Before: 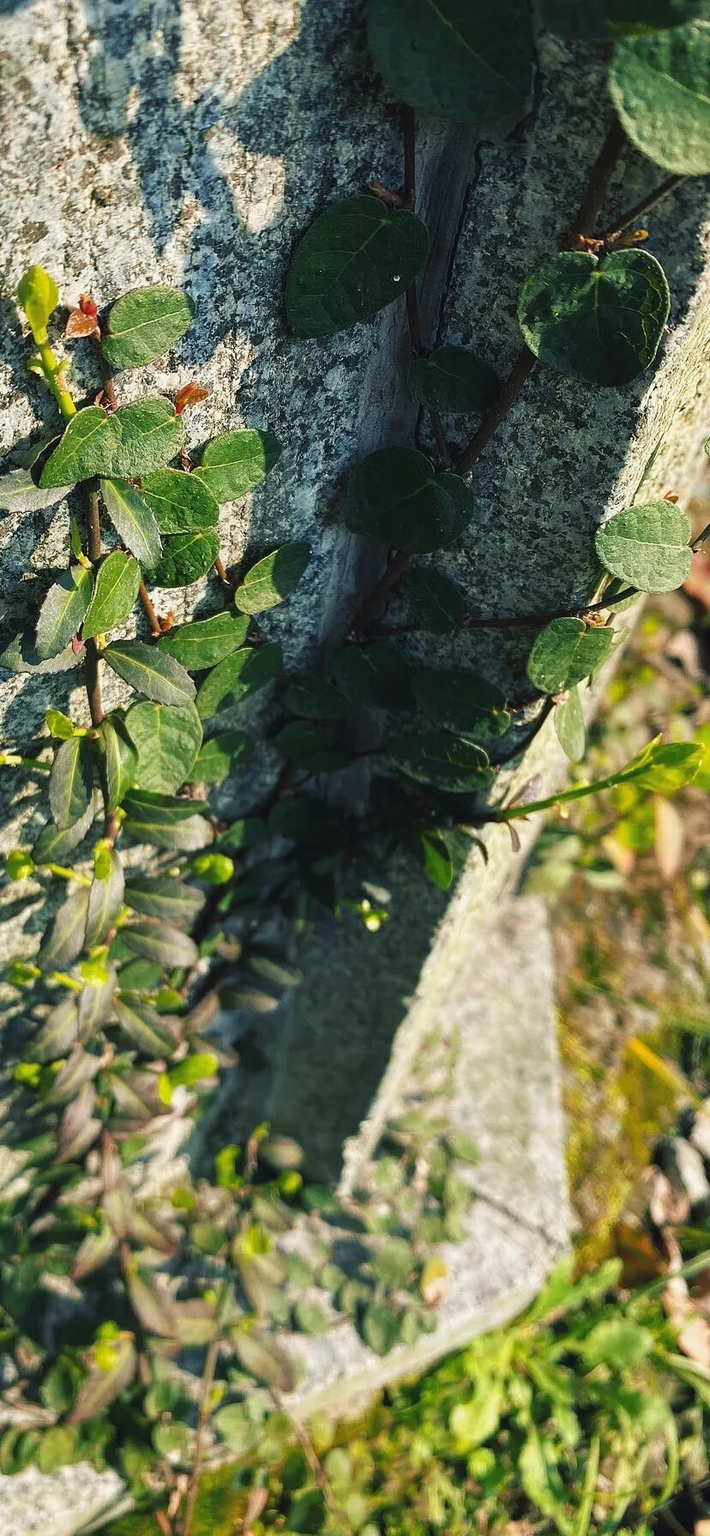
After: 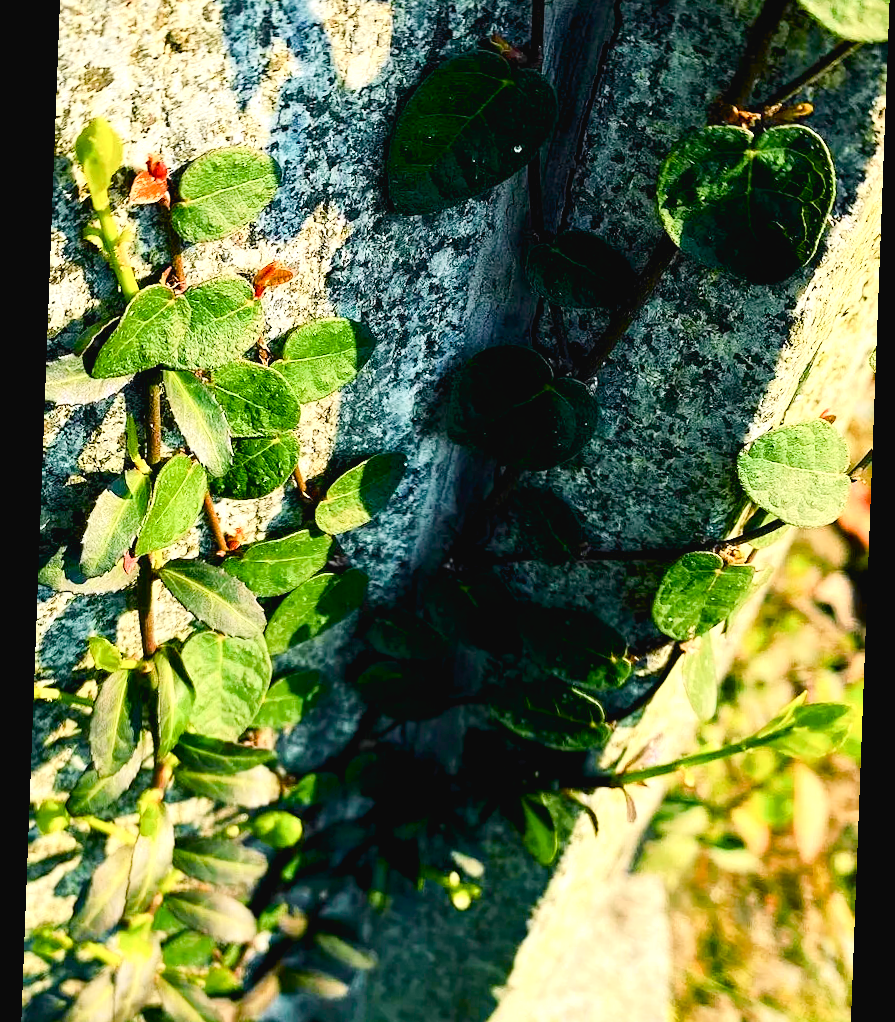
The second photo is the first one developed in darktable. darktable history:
crop and rotate: top 10.605%, bottom 33.274%
exposure: black level correction 0.001, exposure 0.5 EV, compensate exposure bias true, compensate highlight preservation false
rotate and perspective: rotation 2.17°, automatic cropping off
color balance rgb: shadows lift › luminance -9.41%, highlights gain › luminance 17.6%, global offset › luminance -1.45%, perceptual saturation grading › highlights -17.77%, perceptual saturation grading › mid-tones 33.1%, perceptual saturation grading › shadows 50.52%, global vibrance 24.22%
tone curve: curves: ch0 [(0, 0.028) (0.037, 0.05) (0.123, 0.114) (0.19, 0.176) (0.269, 0.27) (0.48, 0.57) (0.595, 0.695) (0.718, 0.823) (0.855, 0.913) (1, 0.982)]; ch1 [(0, 0) (0.243, 0.245) (0.422, 0.415) (0.493, 0.495) (0.508, 0.506) (0.536, 0.538) (0.569, 0.58) (0.611, 0.644) (0.769, 0.807) (1, 1)]; ch2 [(0, 0) (0.249, 0.216) (0.349, 0.321) (0.424, 0.442) (0.476, 0.483) (0.498, 0.499) (0.517, 0.519) (0.532, 0.547) (0.569, 0.608) (0.614, 0.661) (0.706, 0.75) (0.808, 0.809) (0.991, 0.968)], color space Lab, independent channels, preserve colors none
